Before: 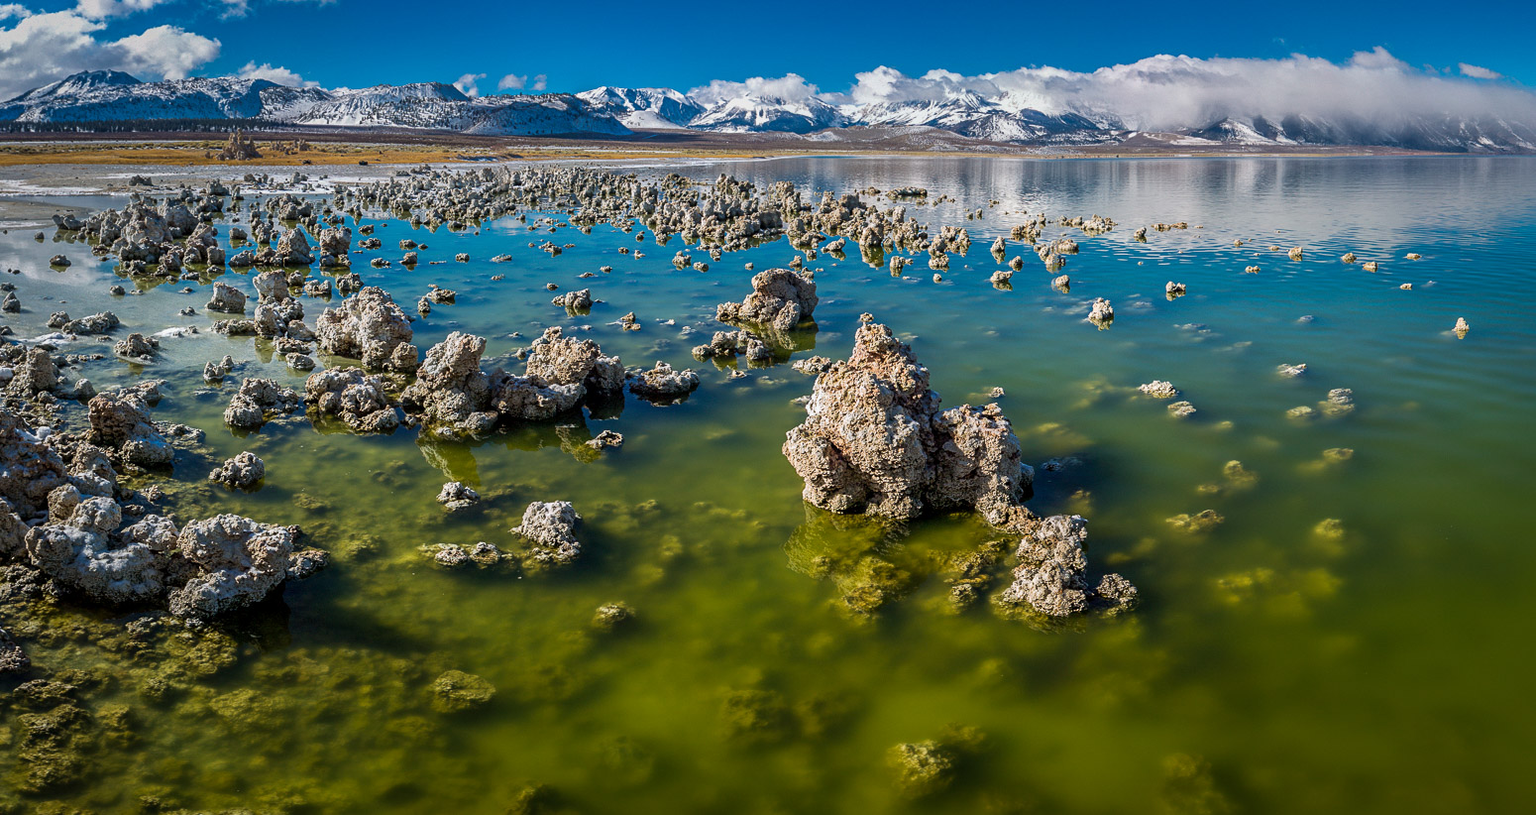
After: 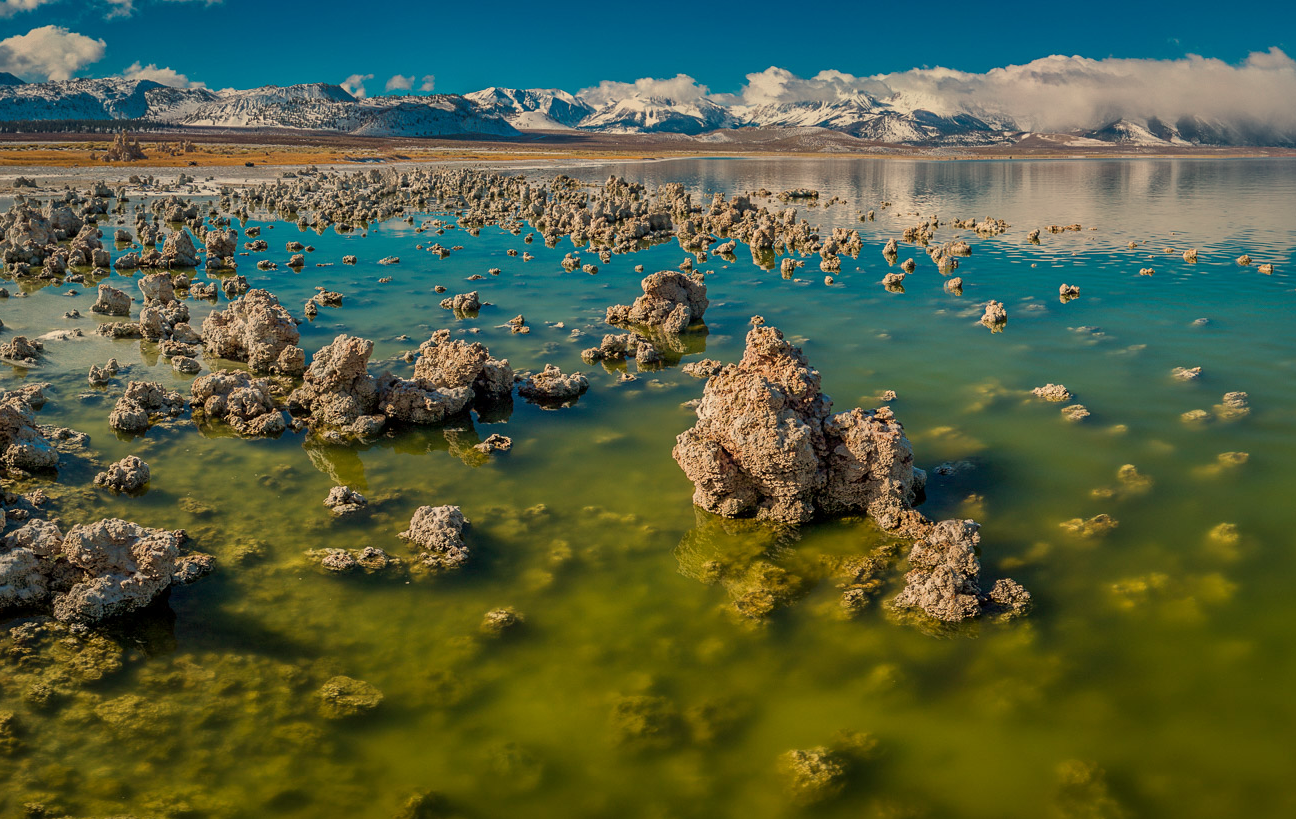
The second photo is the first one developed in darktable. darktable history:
tone equalizer: -8 EV 0.25 EV, -7 EV 0.417 EV, -6 EV 0.417 EV, -5 EV 0.25 EV, -3 EV -0.25 EV, -2 EV -0.417 EV, -1 EV -0.417 EV, +0 EV -0.25 EV, edges refinement/feathering 500, mask exposure compensation -1.57 EV, preserve details guided filter
crop: left 7.598%, right 7.873%
white balance: red 1.123, blue 0.83
